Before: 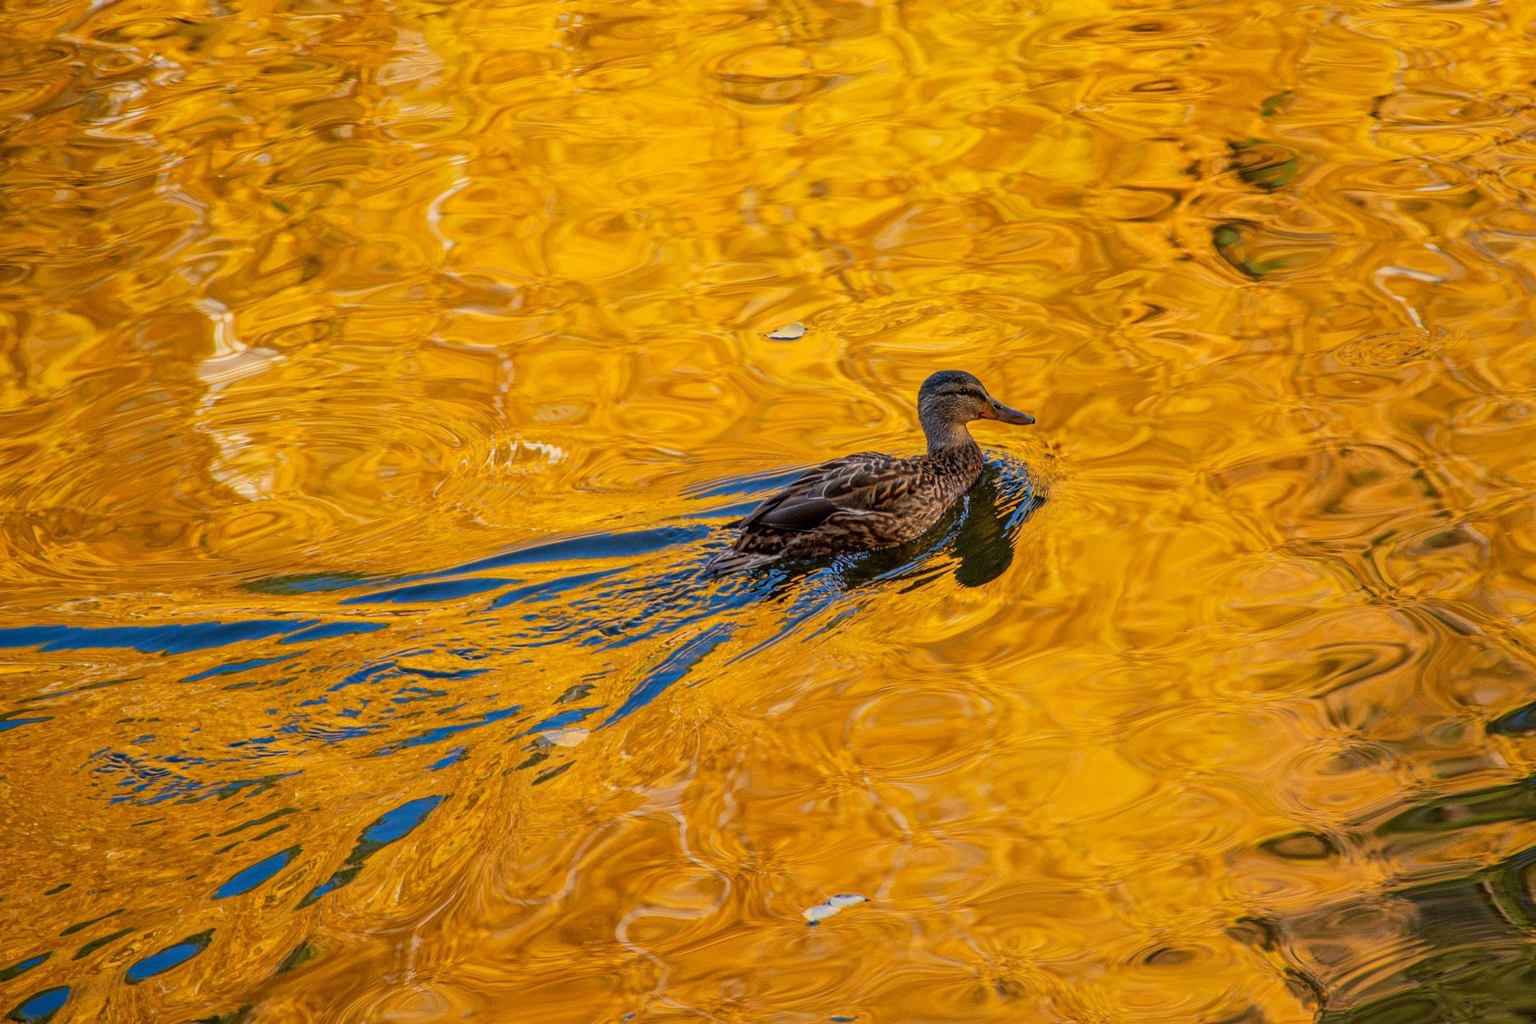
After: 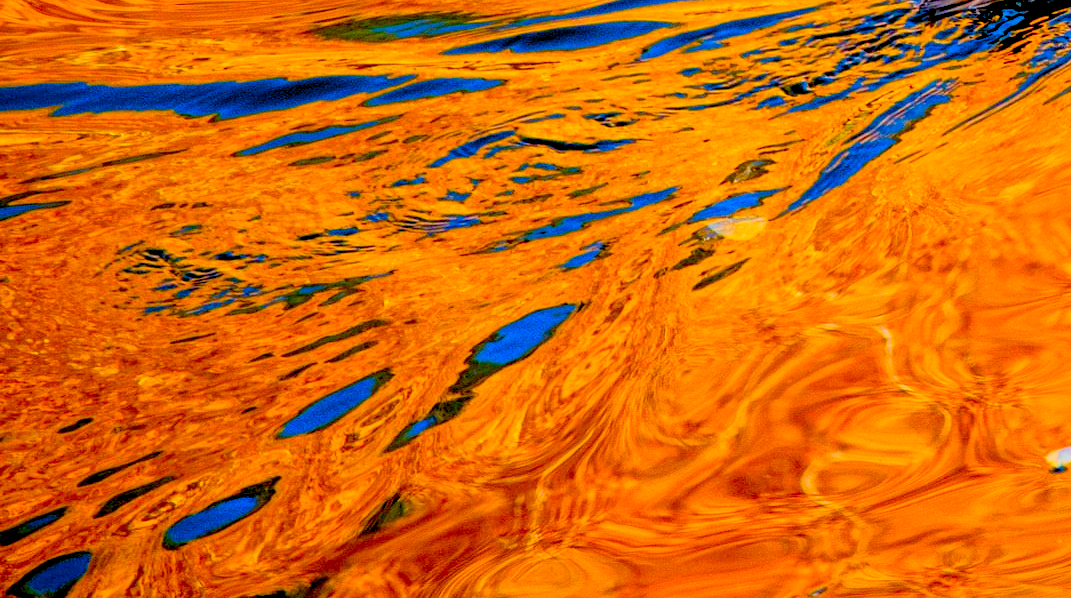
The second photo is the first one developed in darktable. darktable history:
contrast brightness saturation: contrast 0.199, brightness 0.192, saturation 0.785
exposure: black level correction 0.029, exposure -0.077 EV, compensate exposure bias true, compensate highlight preservation false
color balance rgb: global offset › luminance -0.5%, perceptual saturation grading › global saturation 20%, perceptual saturation grading › highlights -24.917%, perceptual saturation grading › shadows 24.042%, global vibrance 20%
crop and rotate: top 54.965%, right 46.435%, bottom 0.138%
tone equalizer: smoothing diameter 24.86%, edges refinement/feathering 11.22, preserve details guided filter
